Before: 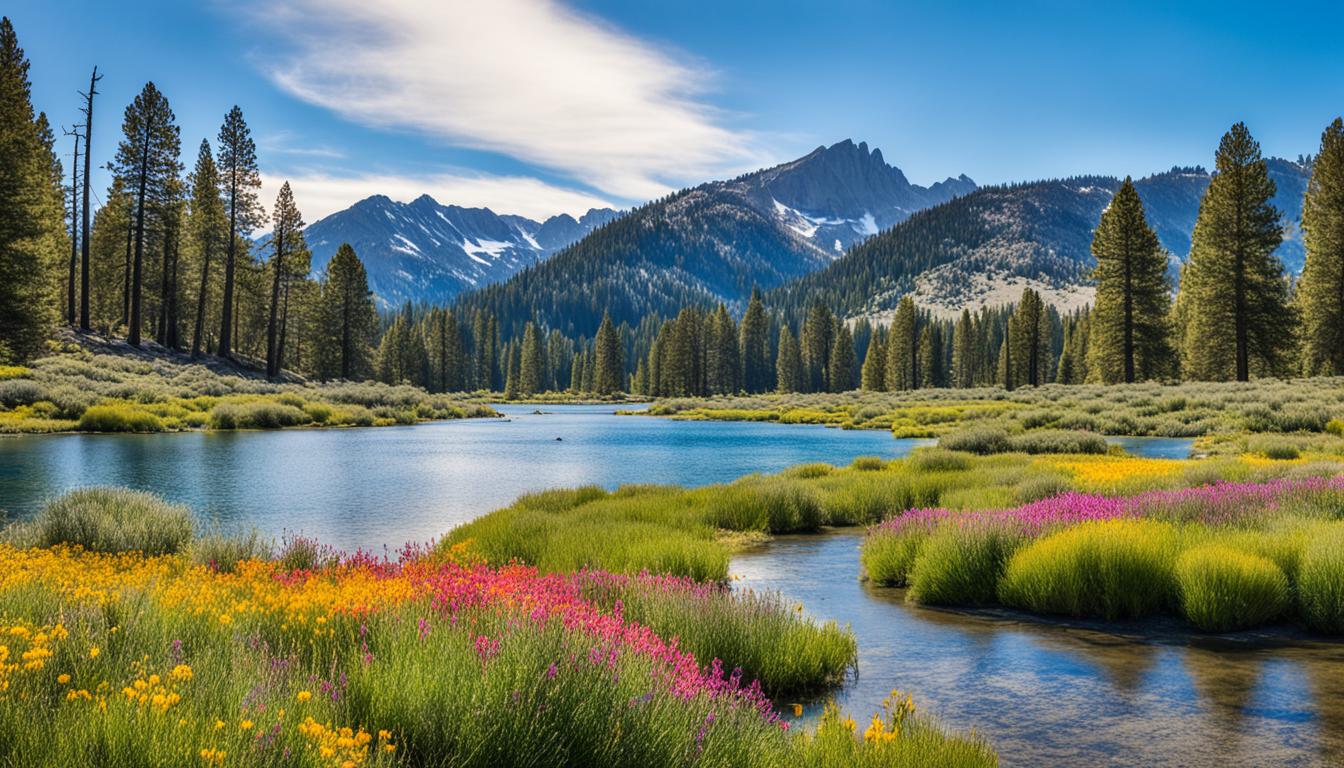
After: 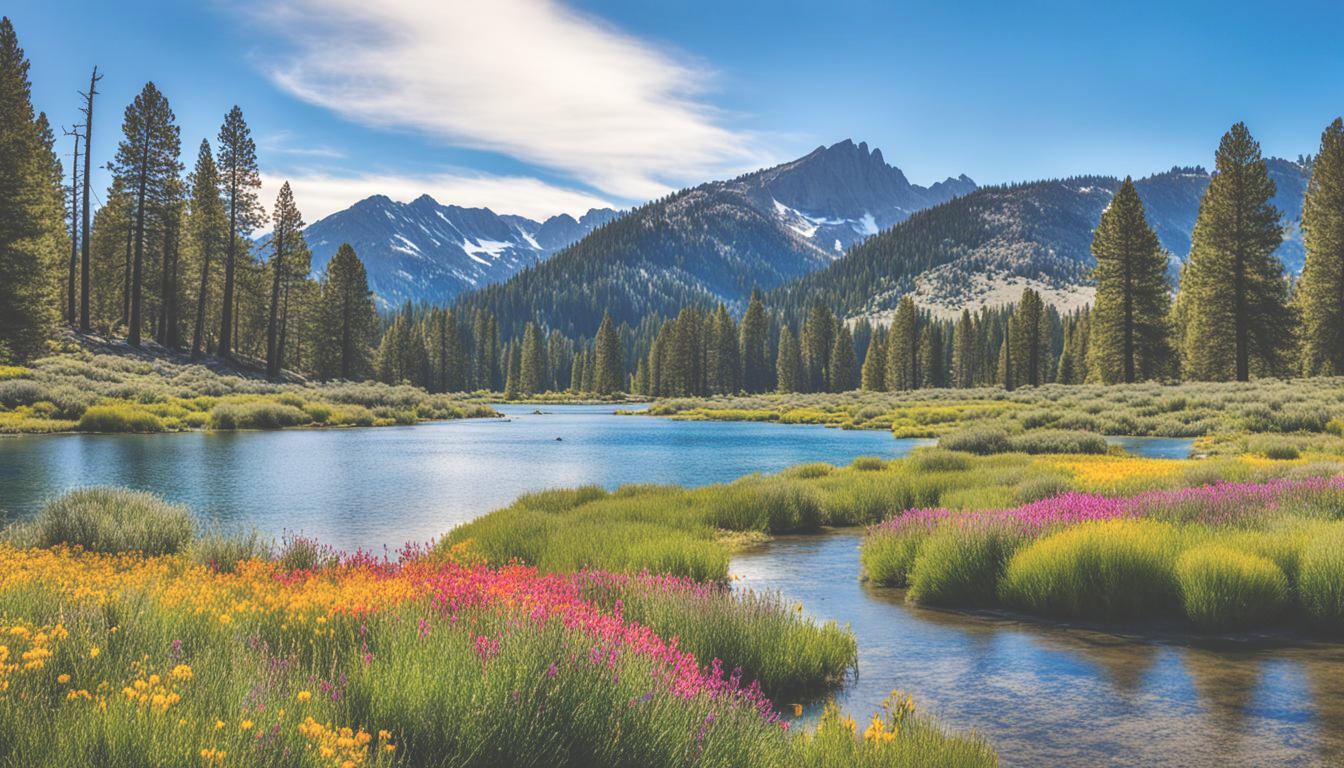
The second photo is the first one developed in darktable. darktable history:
exposure: black level correction -0.04, exposure 0.06 EV, compensate highlight preservation false
